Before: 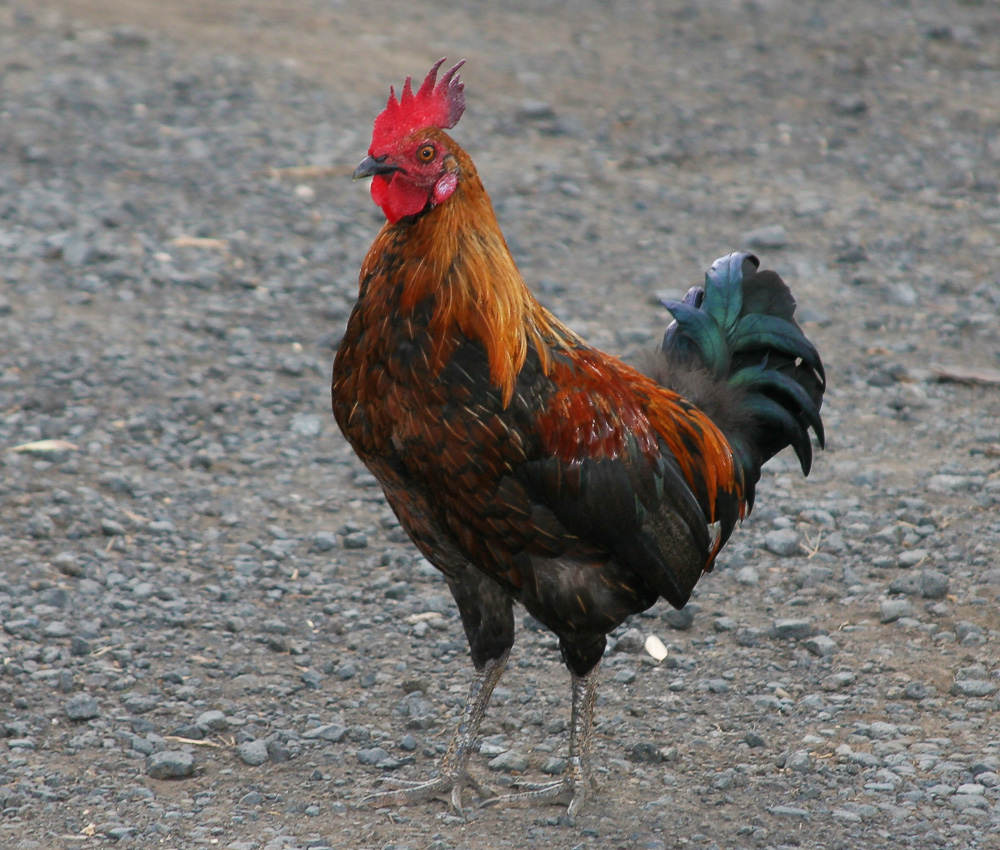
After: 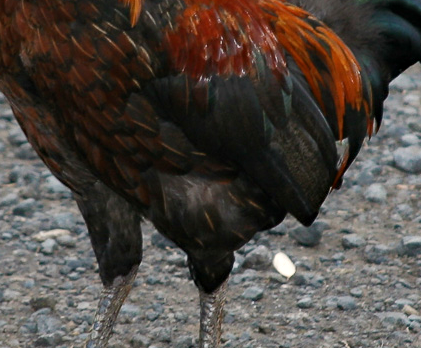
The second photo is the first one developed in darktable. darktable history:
crop: left 37.221%, top 45.169%, right 20.63%, bottom 13.777%
haze removal: compatibility mode true, adaptive false
